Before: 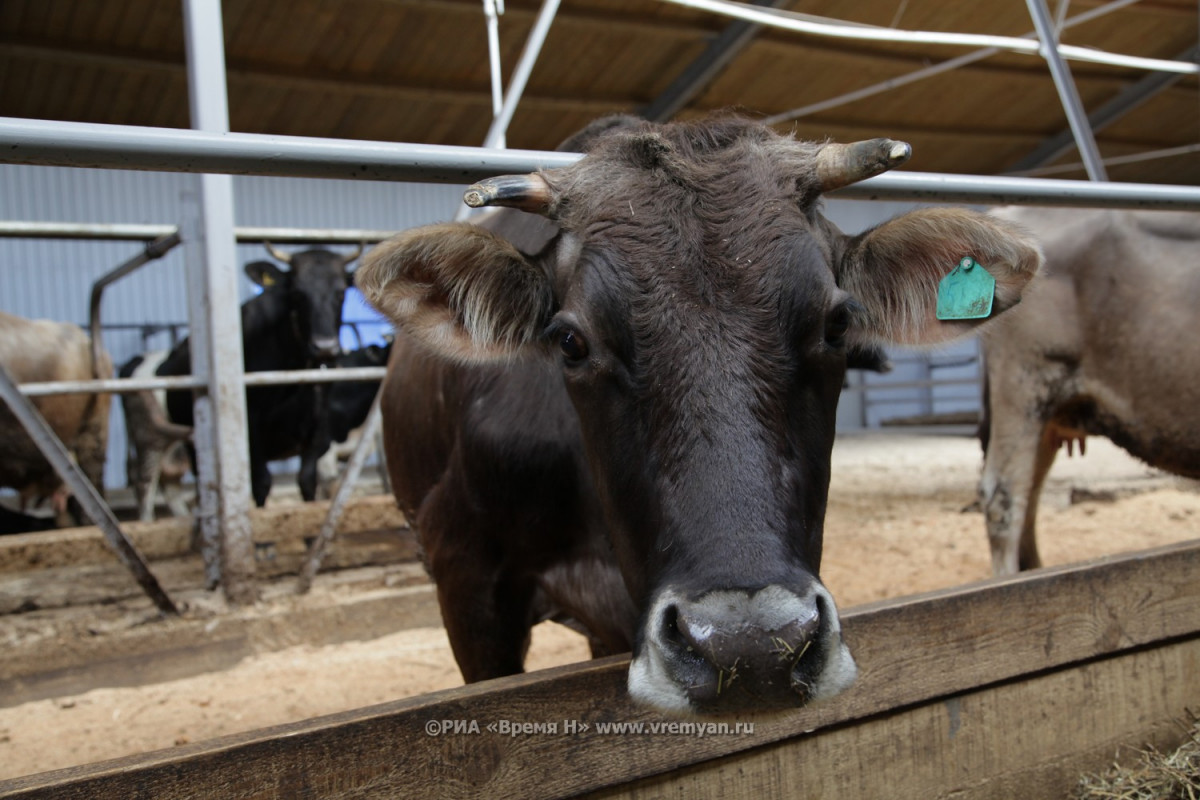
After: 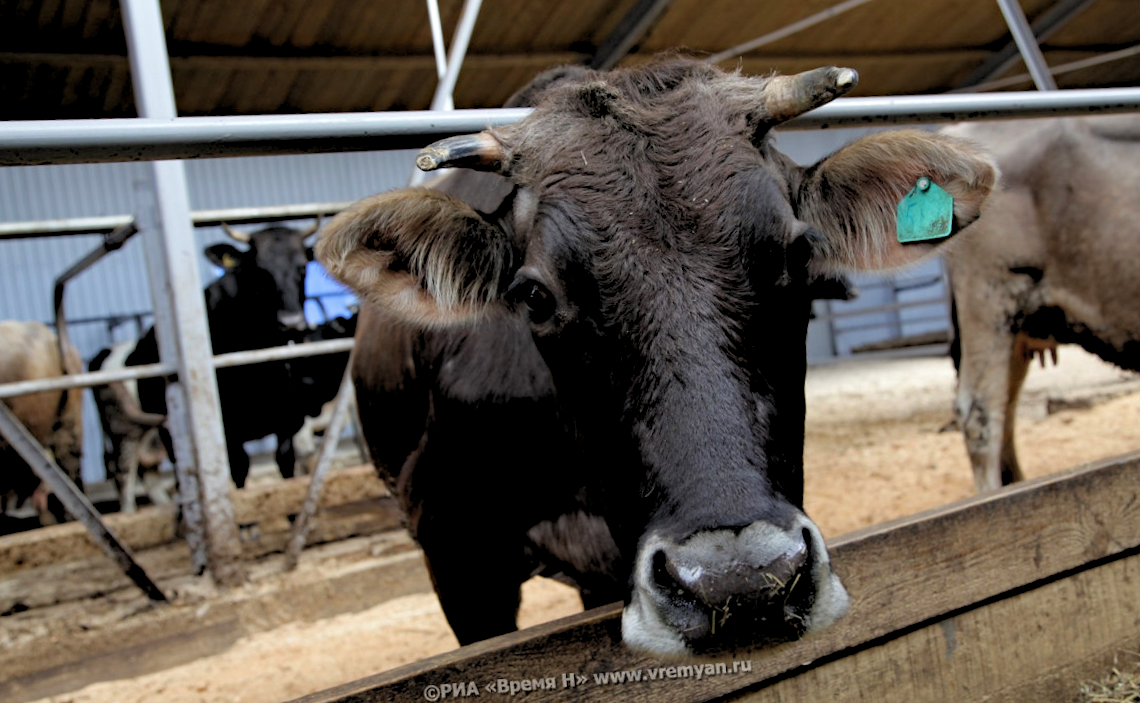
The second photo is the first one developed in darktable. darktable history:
rotate and perspective: rotation -5°, crop left 0.05, crop right 0.952, crop top 0.11, crop bottom 0.89
contrast equalizer: y [[0.5, 0.5, 0.468, 0.5, 0.5, 0.5], [0.5 ×6], [0.5 ×6], [0 ×6], [0 ×6]]
rgb levels: levels [[0.013, 0.434, 0.89], [0, 0.5, 1], [0, 0.5, 1]]
haze removal: compatibility mode true, adaptive false
